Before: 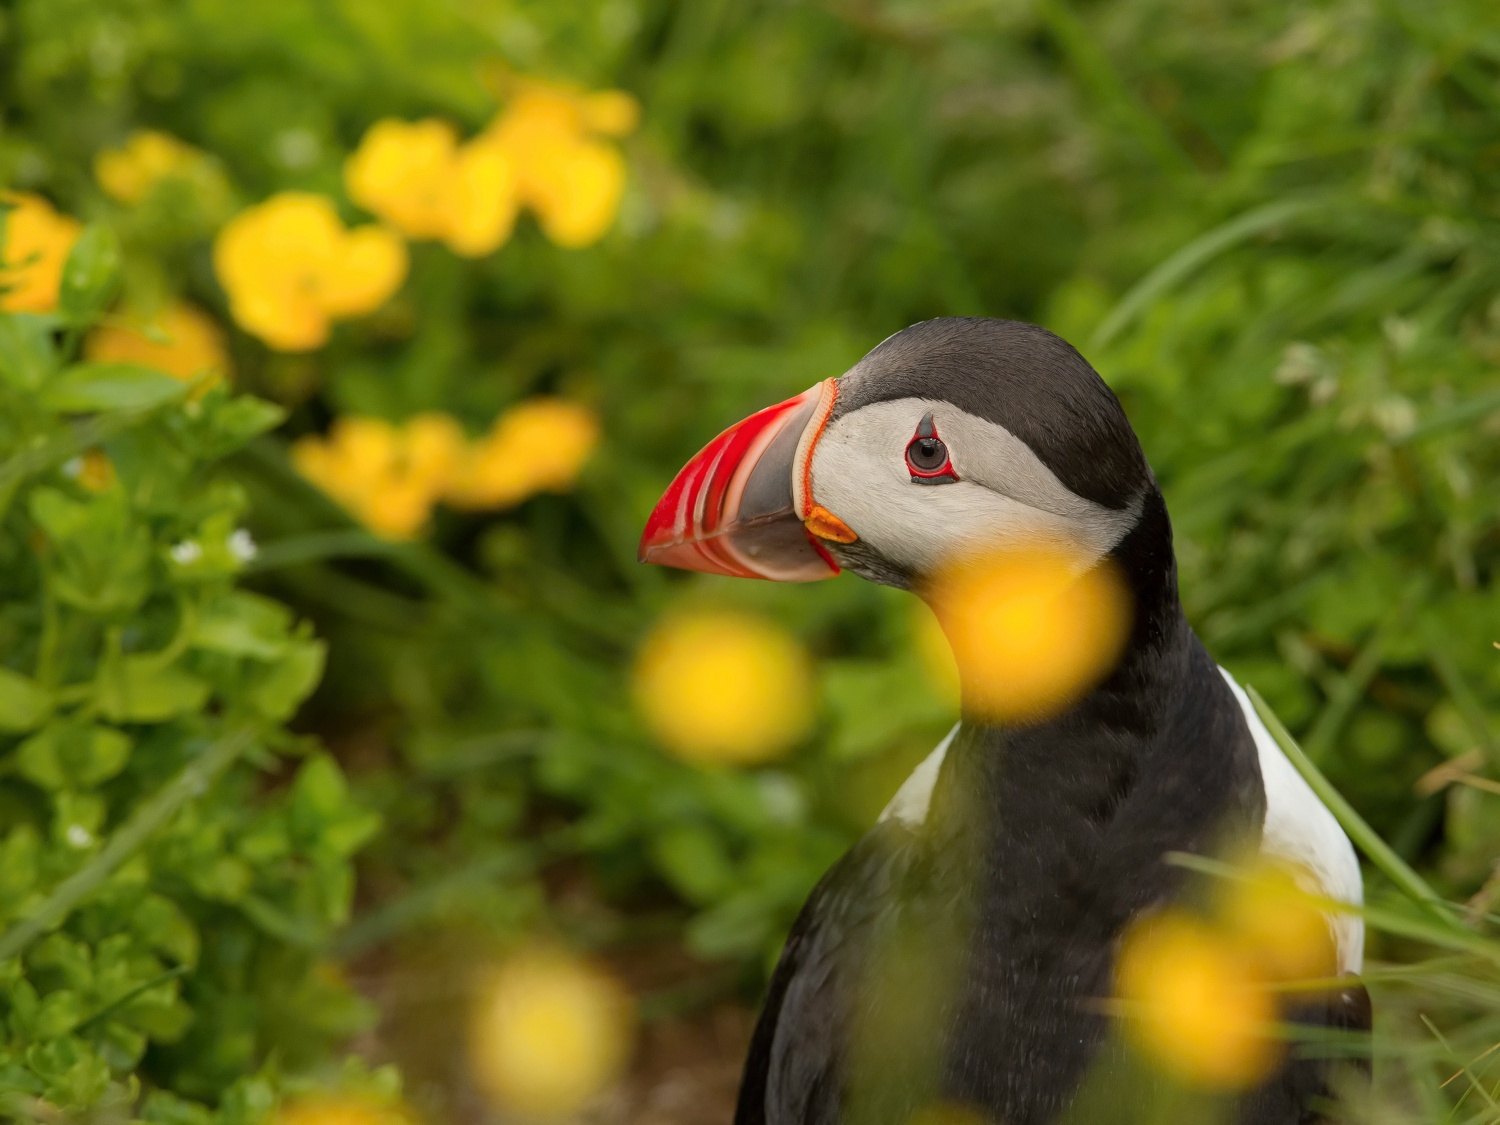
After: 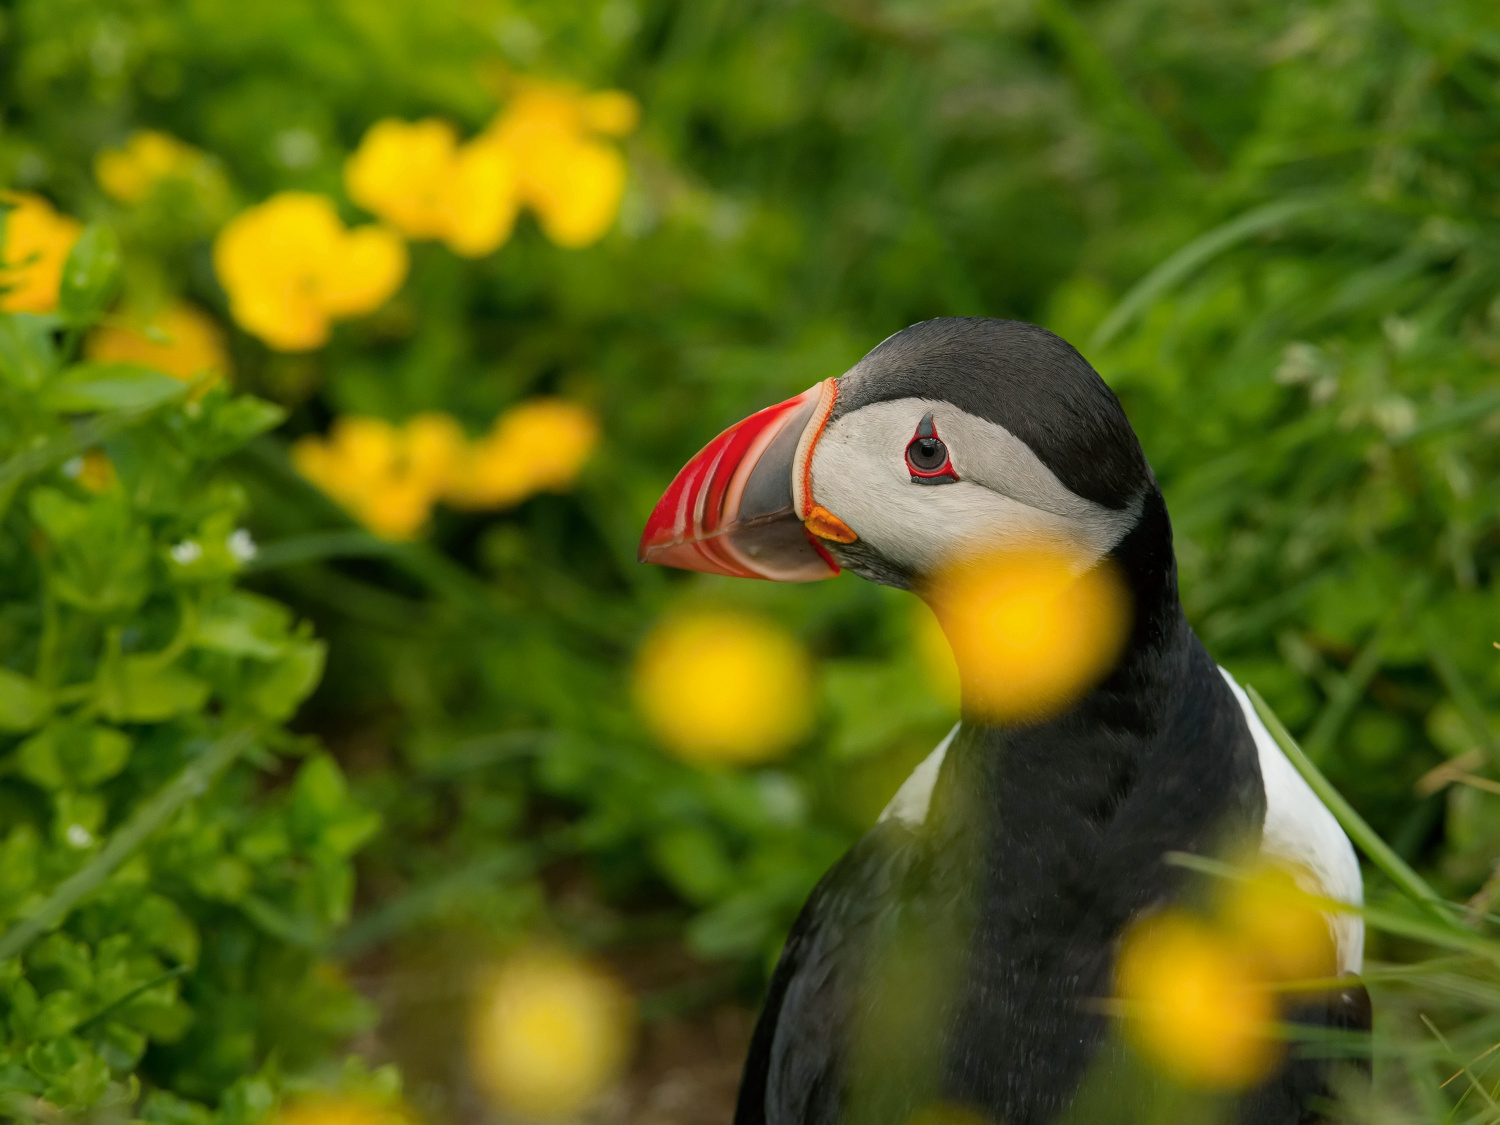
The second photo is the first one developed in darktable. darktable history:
color balance rgb: power › luminance -7.821%, power › chroma 1.09%, power › hue 215.64°, perceptual saturation grading › global saturation 0.083%, global vibrance 20%
